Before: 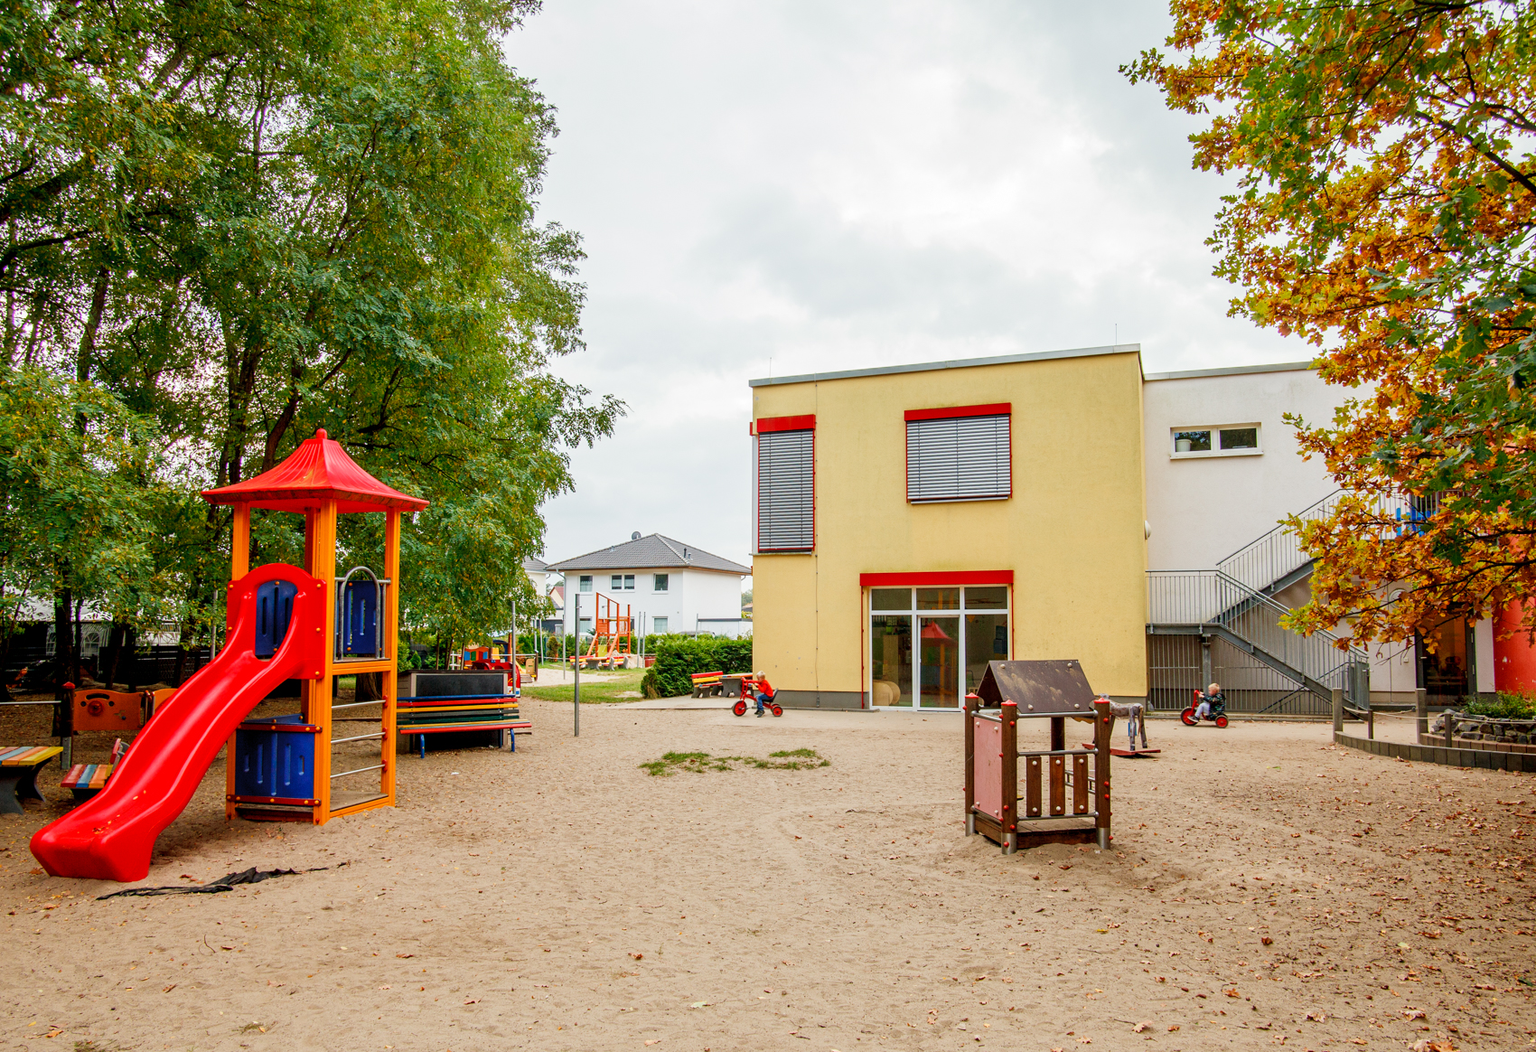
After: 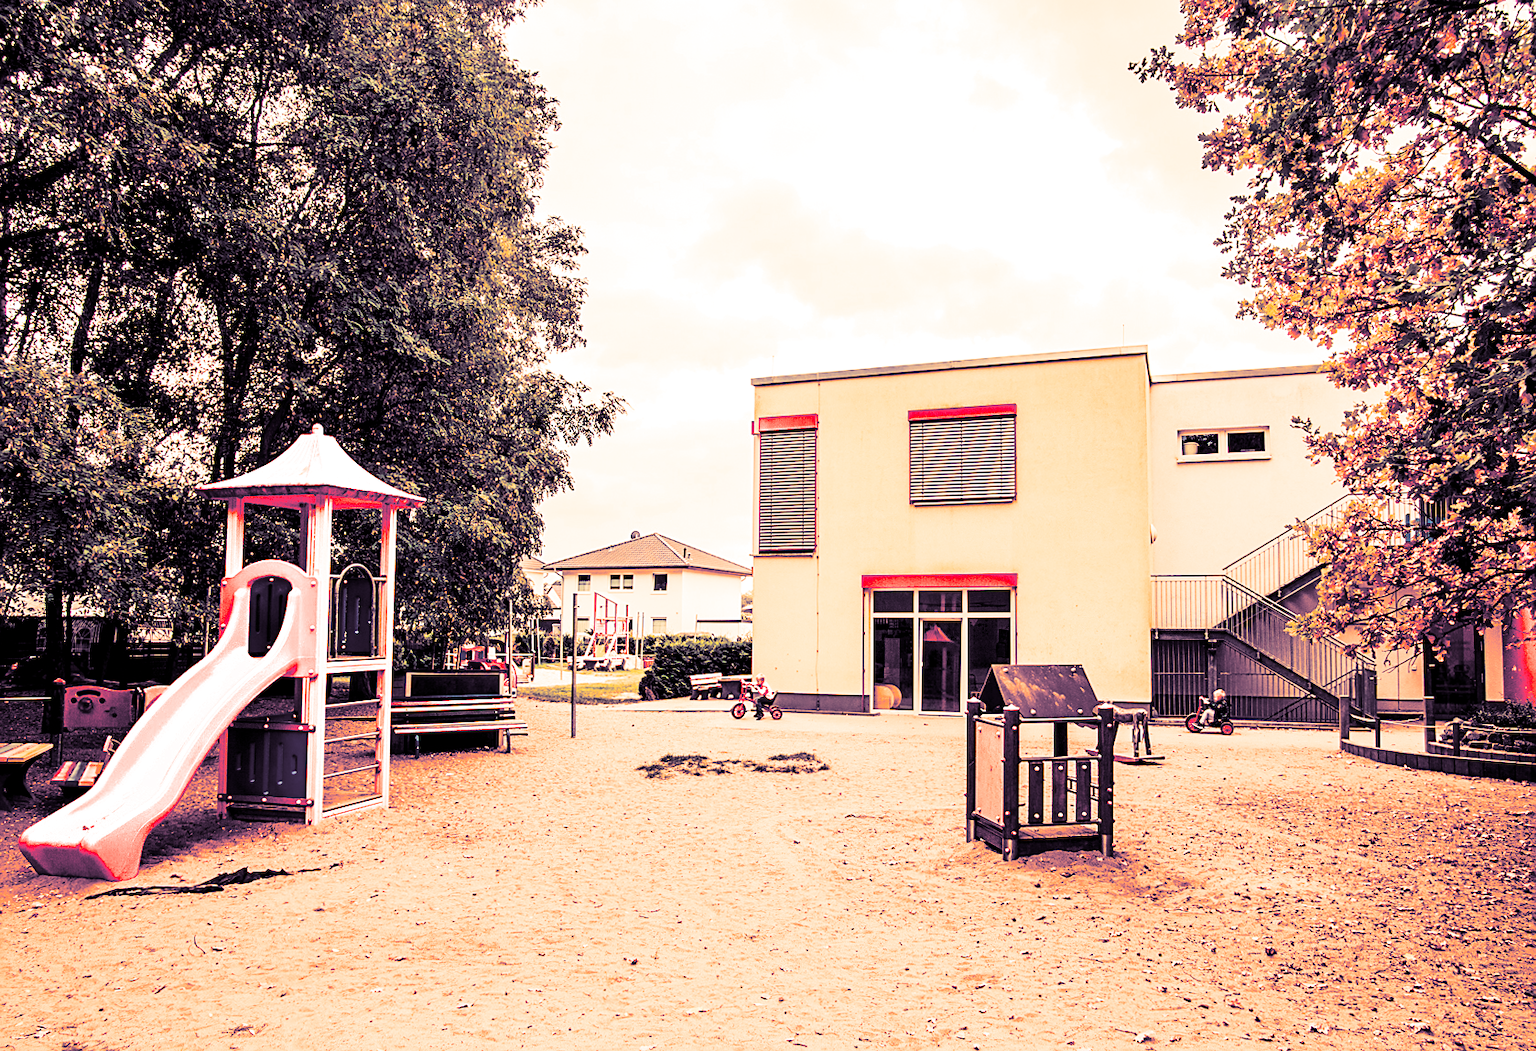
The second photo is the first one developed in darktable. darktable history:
crop and rotate: angle -0.5°
exposure: compensate highlight preservation false
white balance: red 1.467, blue 0.684
sharpen: on, module defaults
split-toning: shadows › hue 266.4°, shadows › saturation 0.4, highlights › hue 61.2°, highlights › saturation 0.3, compress 0%
color calibration: illuminant as shot in camera, x 0.378, y 0.381, temperature 4093.13 K, saturation algorithm version 1 (2020)
contrast brightness saturation: contrast 0.32, brightness -0.08, saturation 0.17
